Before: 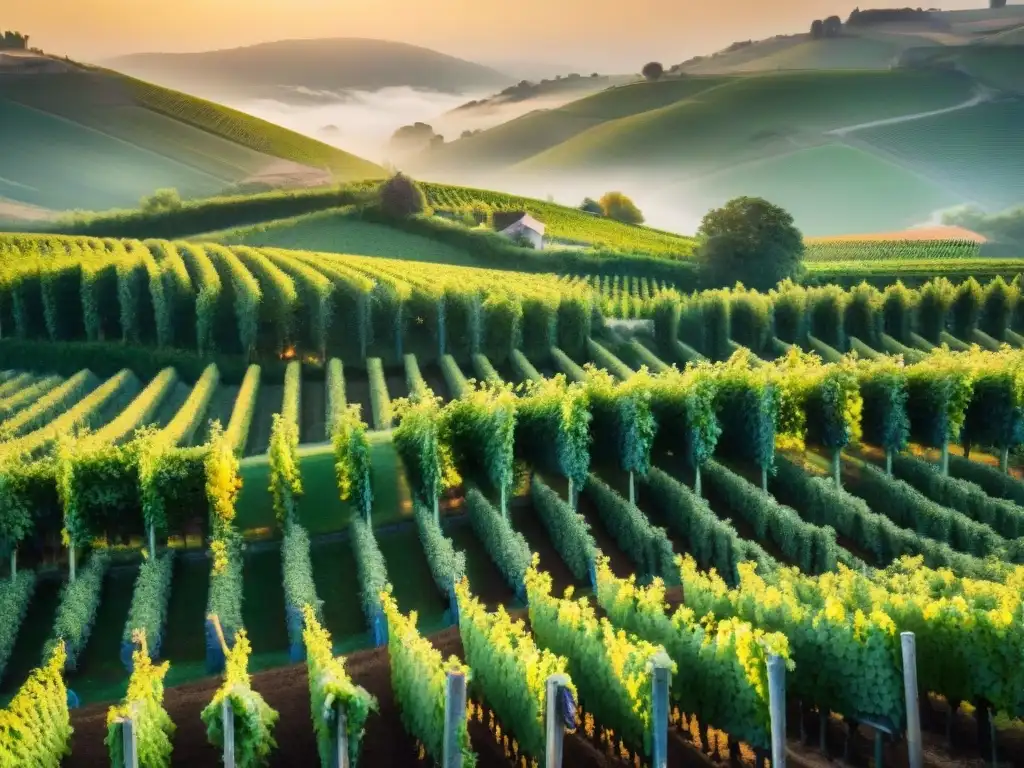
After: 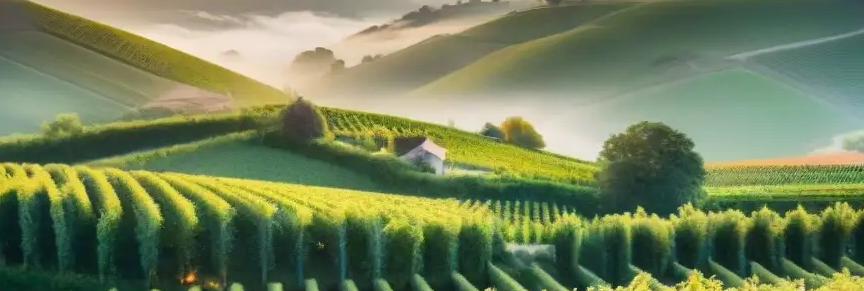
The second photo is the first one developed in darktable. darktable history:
crop and rotate: left 9.684%, top 9.768%, right 5.906%, bottom 52.282%
